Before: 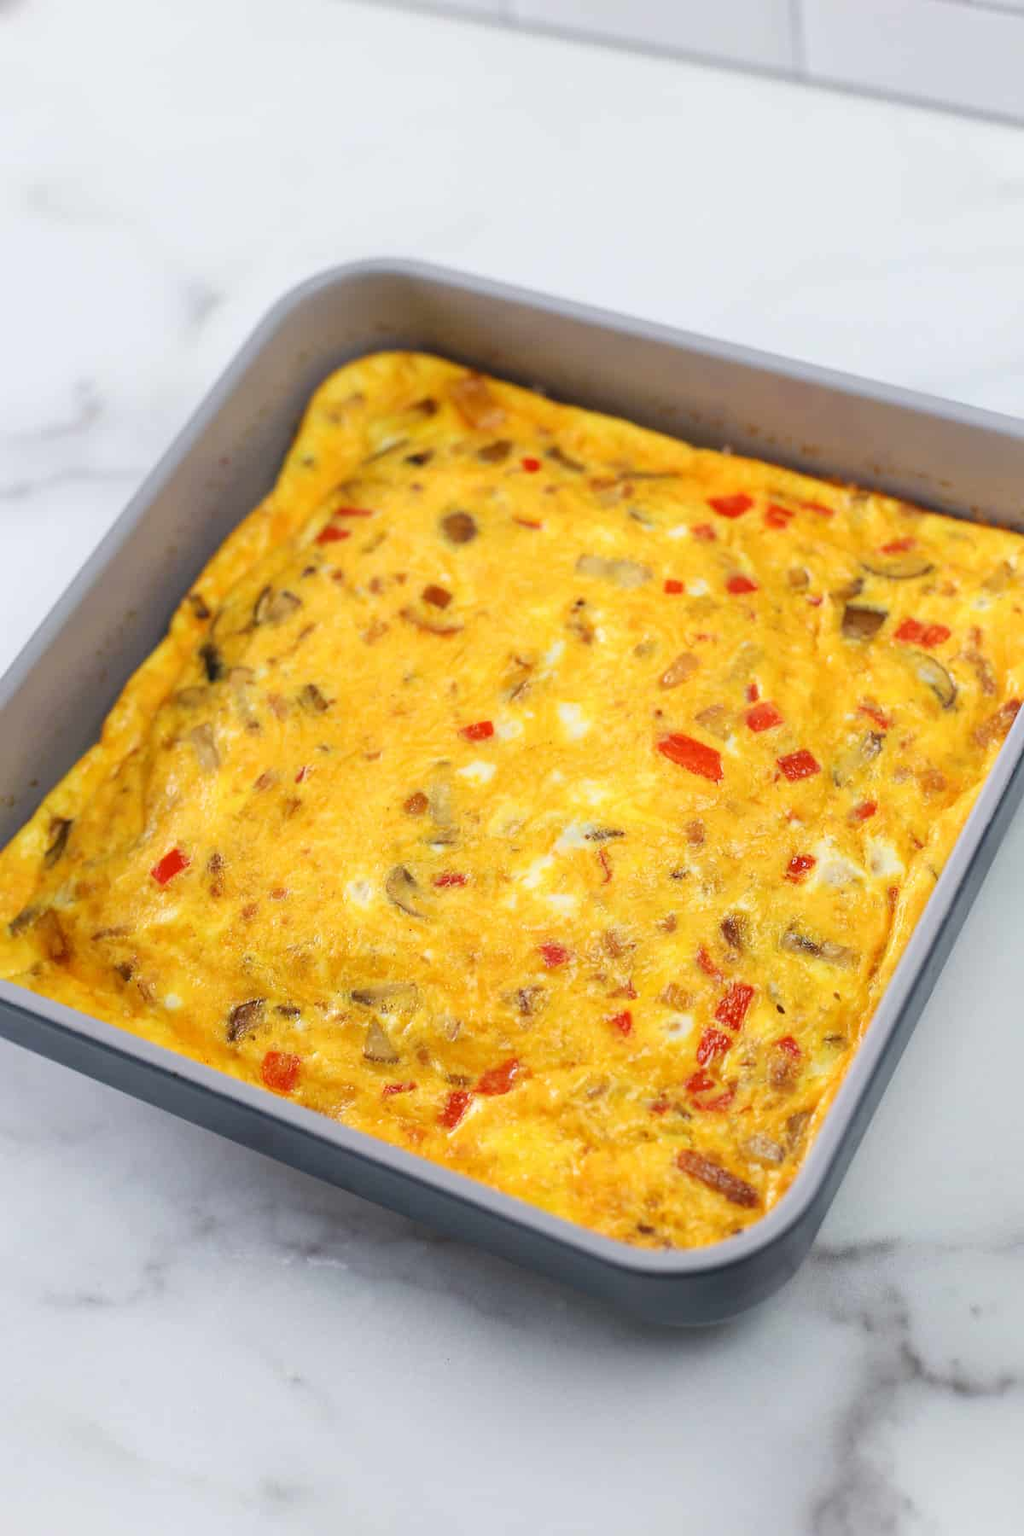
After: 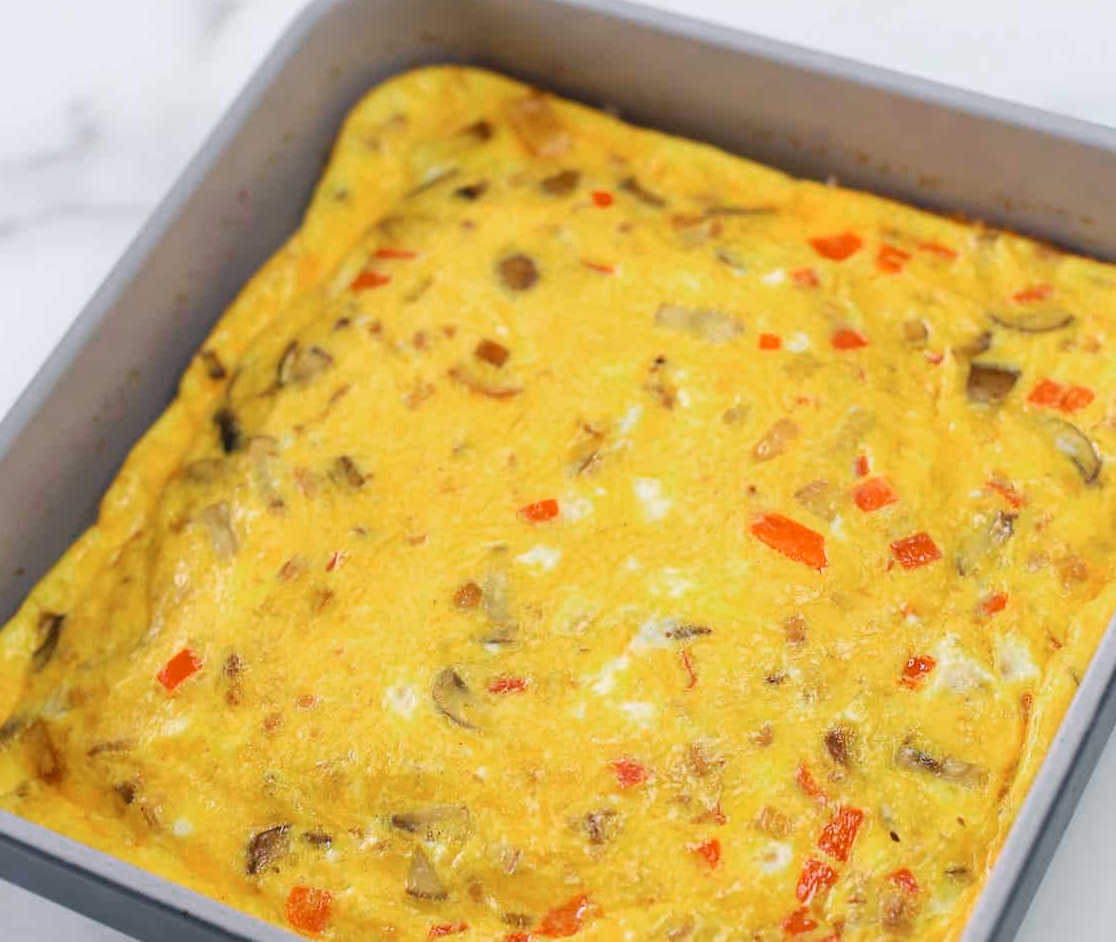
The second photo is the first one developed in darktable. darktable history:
crop: left 1.744%, top 19.225%, right 5.069%, bottom 28.357%
color zones: curves: ch0 [(0, 0.558) (0.143, 0.548) (0.286, 0.447) (0.429, 0.259) (0.571, 0.5) (0.714, 0.5) (0.857, 0.593) (1, 0.558)]; ch1 [(0, 0.543) (0.01, 0.544) (0.12, 0.492) (0.248, 0.458) (0.5, 0.534) (0.748, 0.5) (0.99, 0.469) (1, 0.543)]; ch2 [(0, 0.507) (0.143, 0.522) (0.286, 0.505) (0.429, 0.5) (0.571, 0.5) (0.714, 0.5) (0.857, 0.5) (1, 0.507)]
